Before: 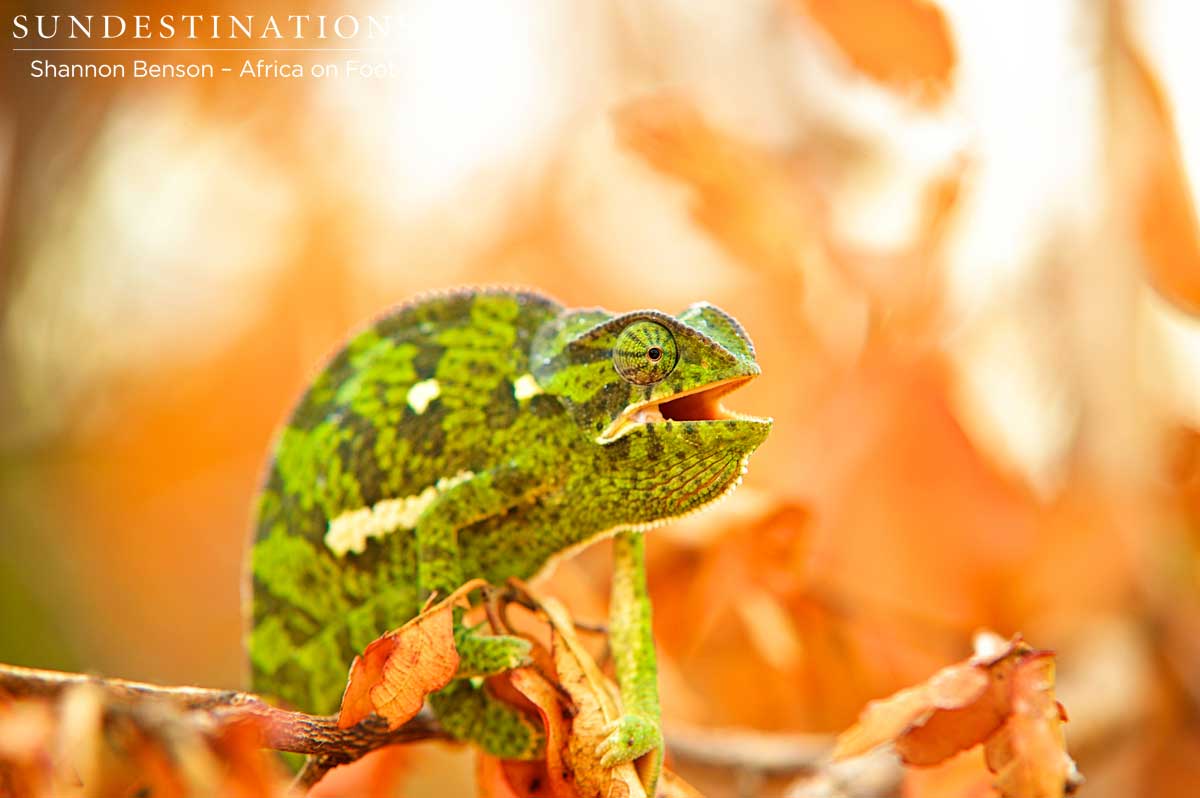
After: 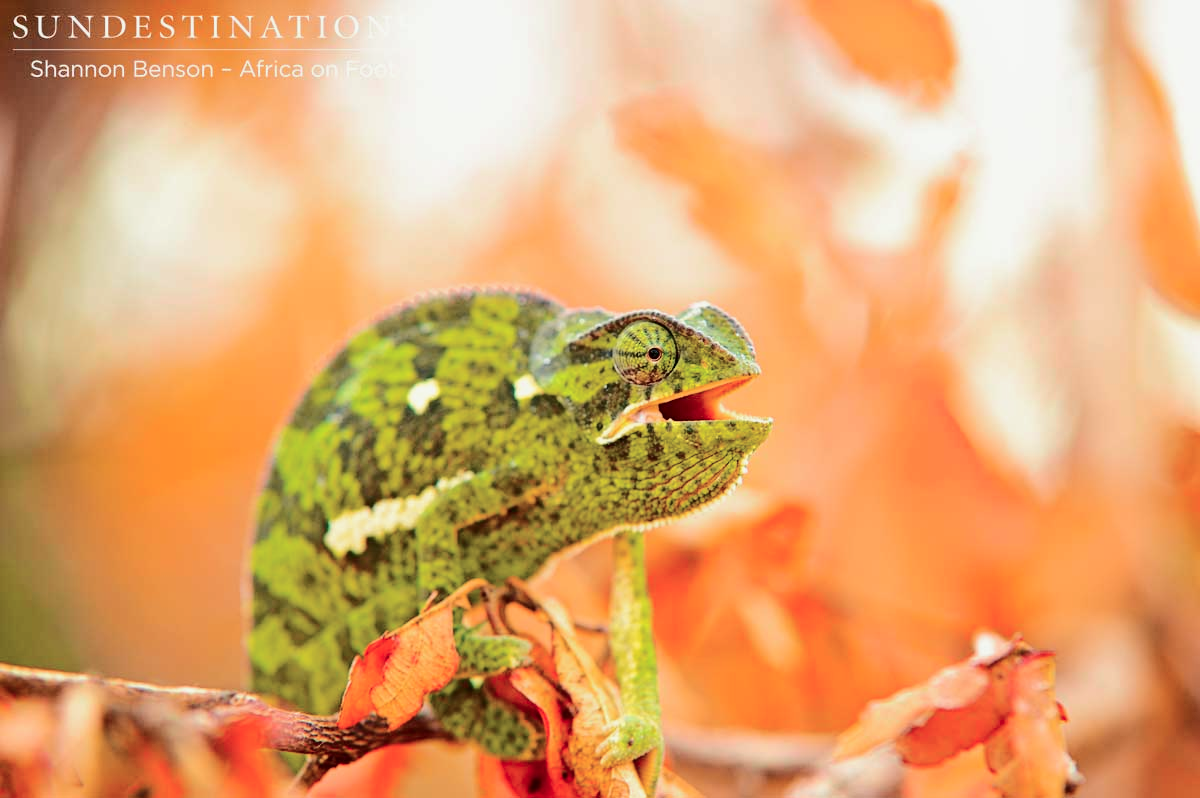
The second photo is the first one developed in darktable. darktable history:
tone curve: curves: ch0 [(0, 0) (0.058, 0.022) (0.265, 0.208) (0.41, 0.417) (0.485, 0.524) (0.638, 0.673) (0.845, 0.828) (0.994, 0.964)]; ch1 [(0, 0) (0.136, 0.146) (0.317, 0.34) (0.382, 0.408) (0.469, 0.482) (0.498, 0.497) (0.557, 0.573) (0.644, 0.643) (0.725, 0.765) (1, 1)]; ch2 [(0, 0) (0.352, 0.403) (0.45, 0.469) (0.502, 0.504) (0.54, 0.524) (0.592, 0.566) (0.638, 0.599) (1, 1)], color space Lab, independent channels, preserve colors none
